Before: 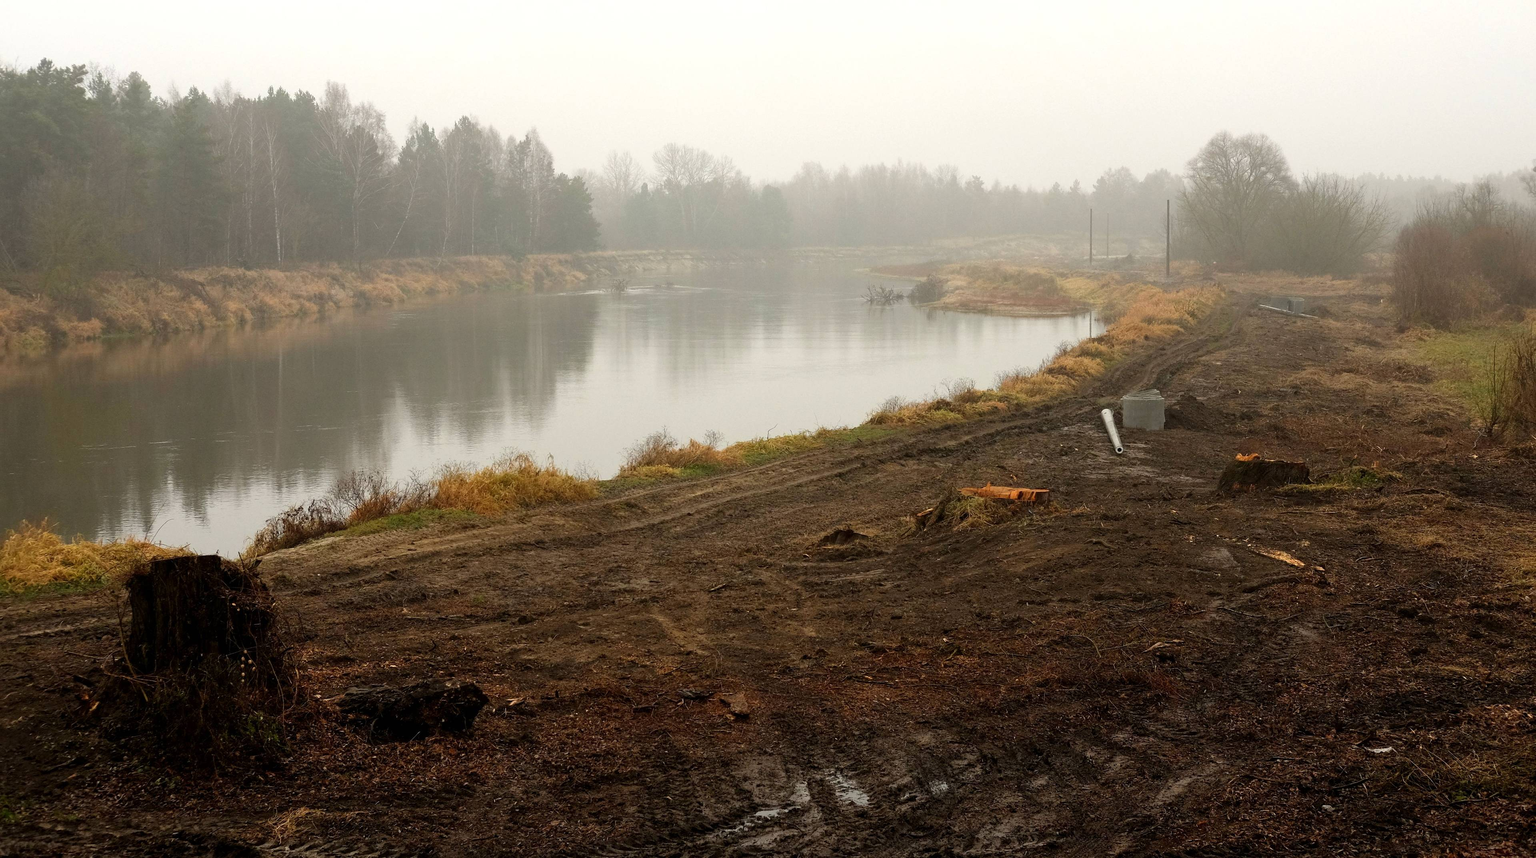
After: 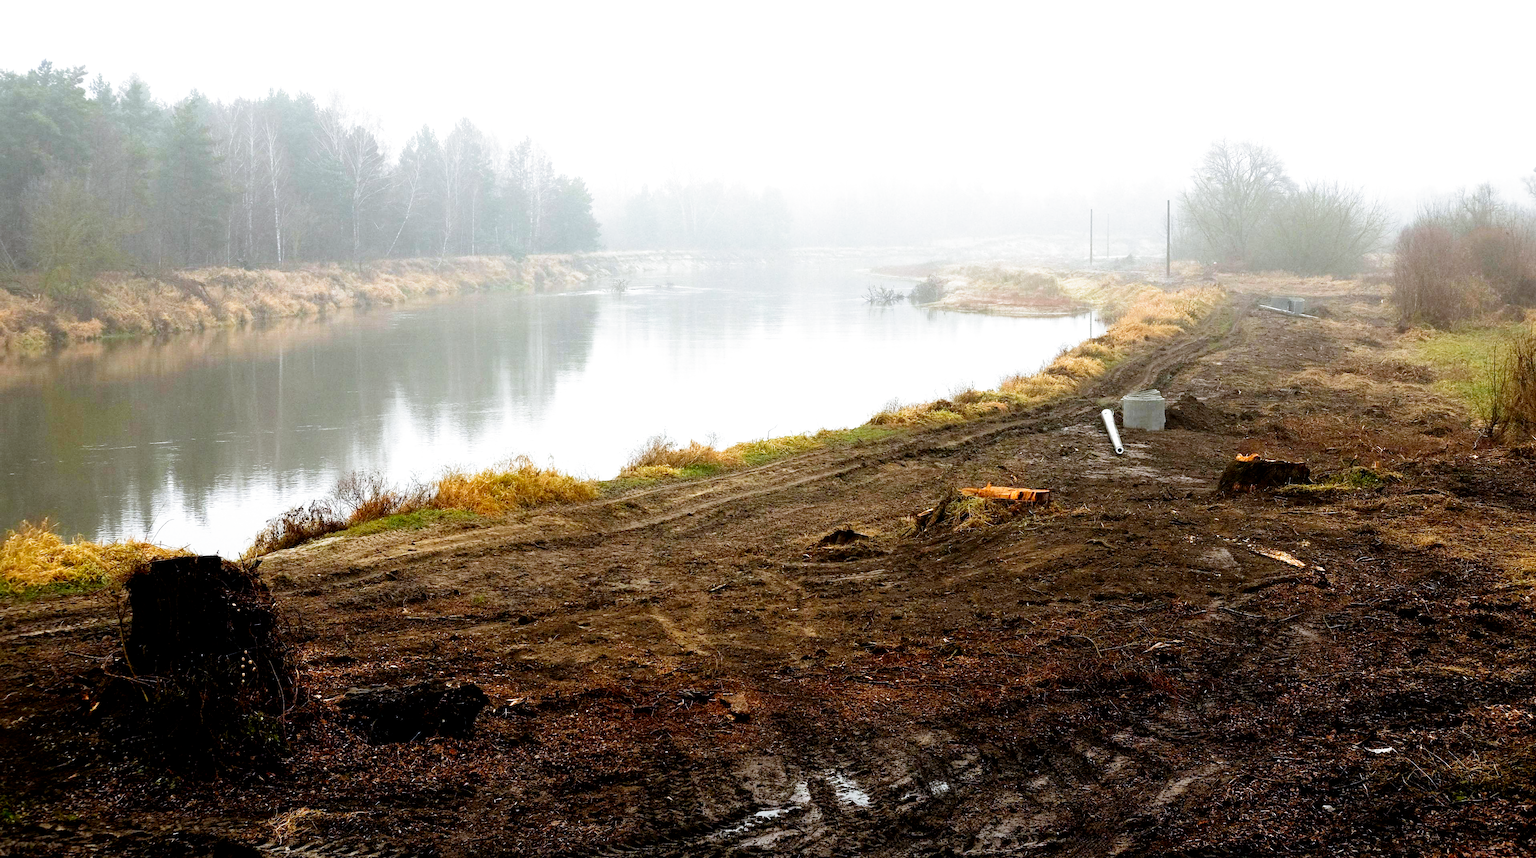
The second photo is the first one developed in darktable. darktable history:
white balance: red 0.931, blue 1.11
filmic rgb: middle gray luminance 8.8%, black relative exposure -6.3 EV, white relative exposure 2.7 EV, threshold 6 EV, target black luminance 0%, hardness 4.74, latitude 73.47%, contrast 1.332, shadows ↔ highlights balance 10.13%, add noise in highlights 0, preserve chrominance no, color science v3 (2019), use custom middle-gray values true, iterations of high-quality reconstruction 0, contrast in highlights soft, enable highlight reconstruction true
